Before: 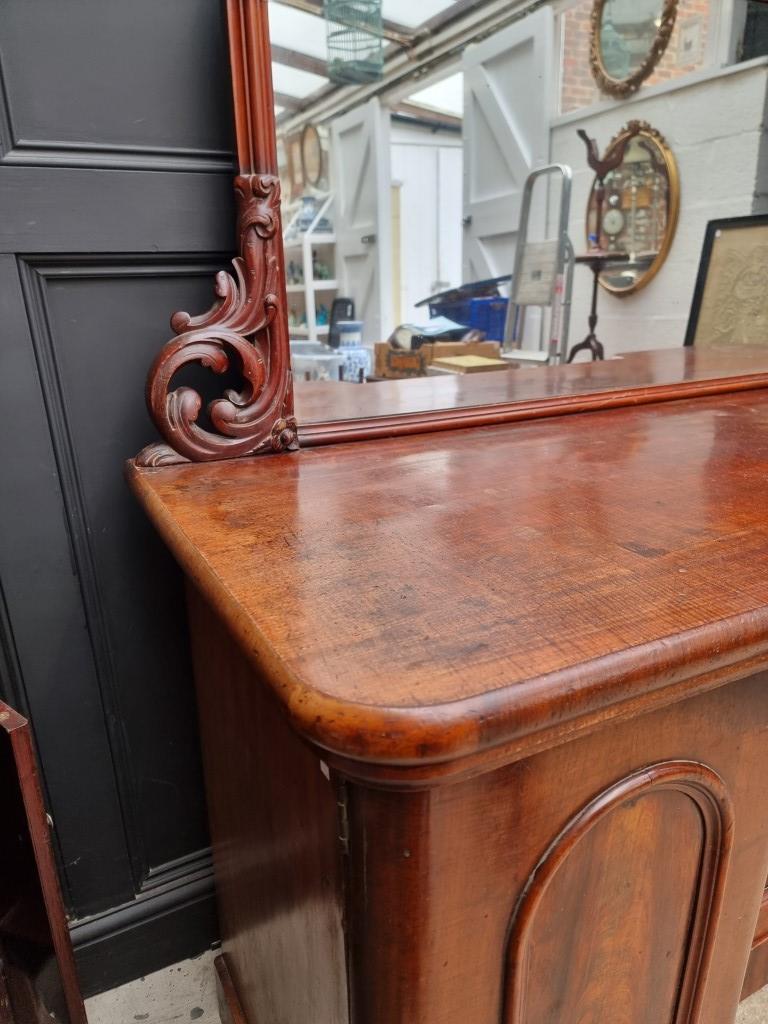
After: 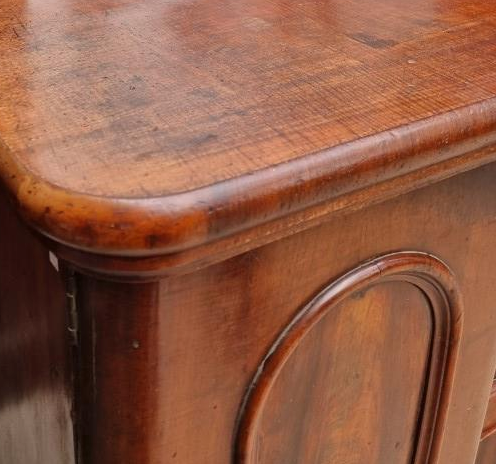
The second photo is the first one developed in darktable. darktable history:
crop and rotate: left 35.353%, top 49.715%, bottom 4.97%
shadows and highlights: shadows 37.44, highlights -27.6, soften with gaussian
tone equalizer: on, module defaults
